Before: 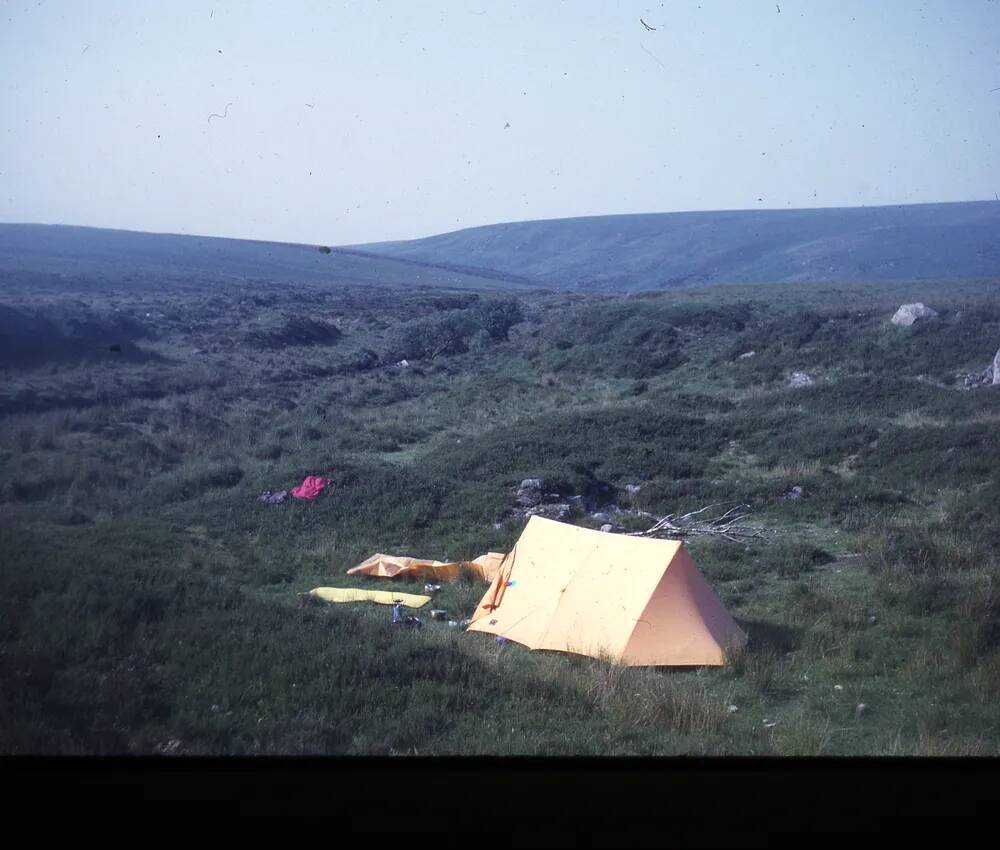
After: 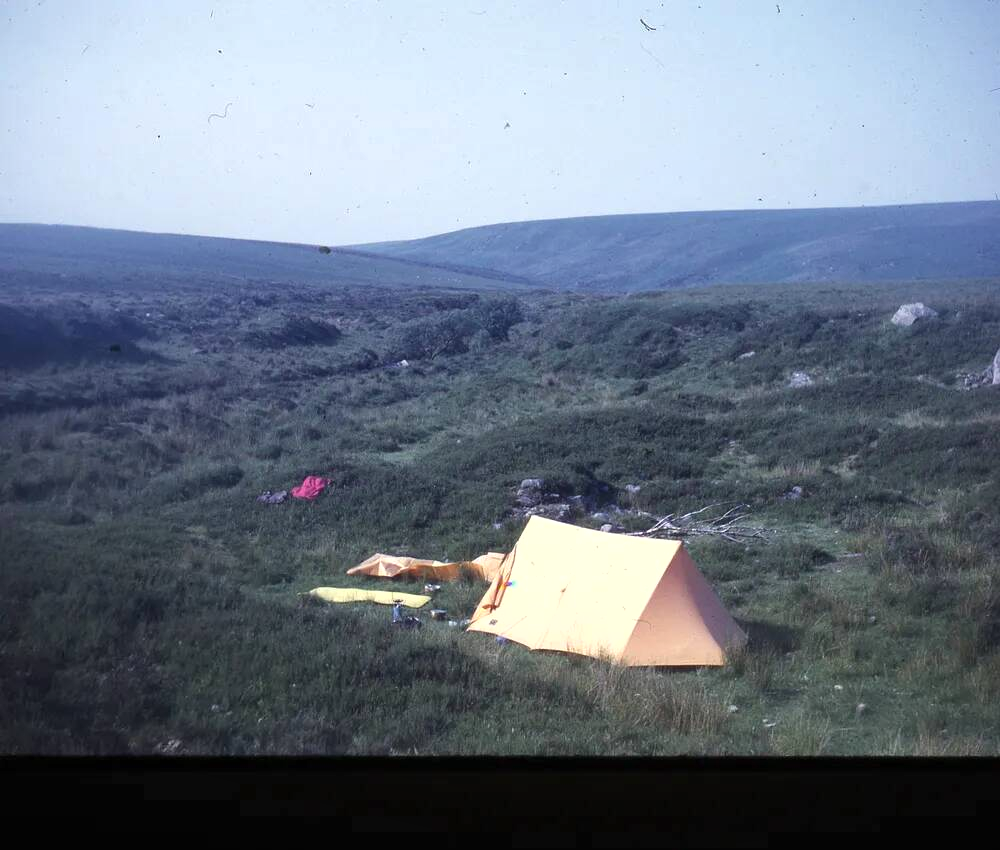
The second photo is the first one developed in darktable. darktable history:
shadows and highlights: radius 125.93, shadows 30.32, highlights -30.58, low approximation 0.01, soften with gaussian
exposure: exposure 0.206 EV, compensate highlight preservation false
